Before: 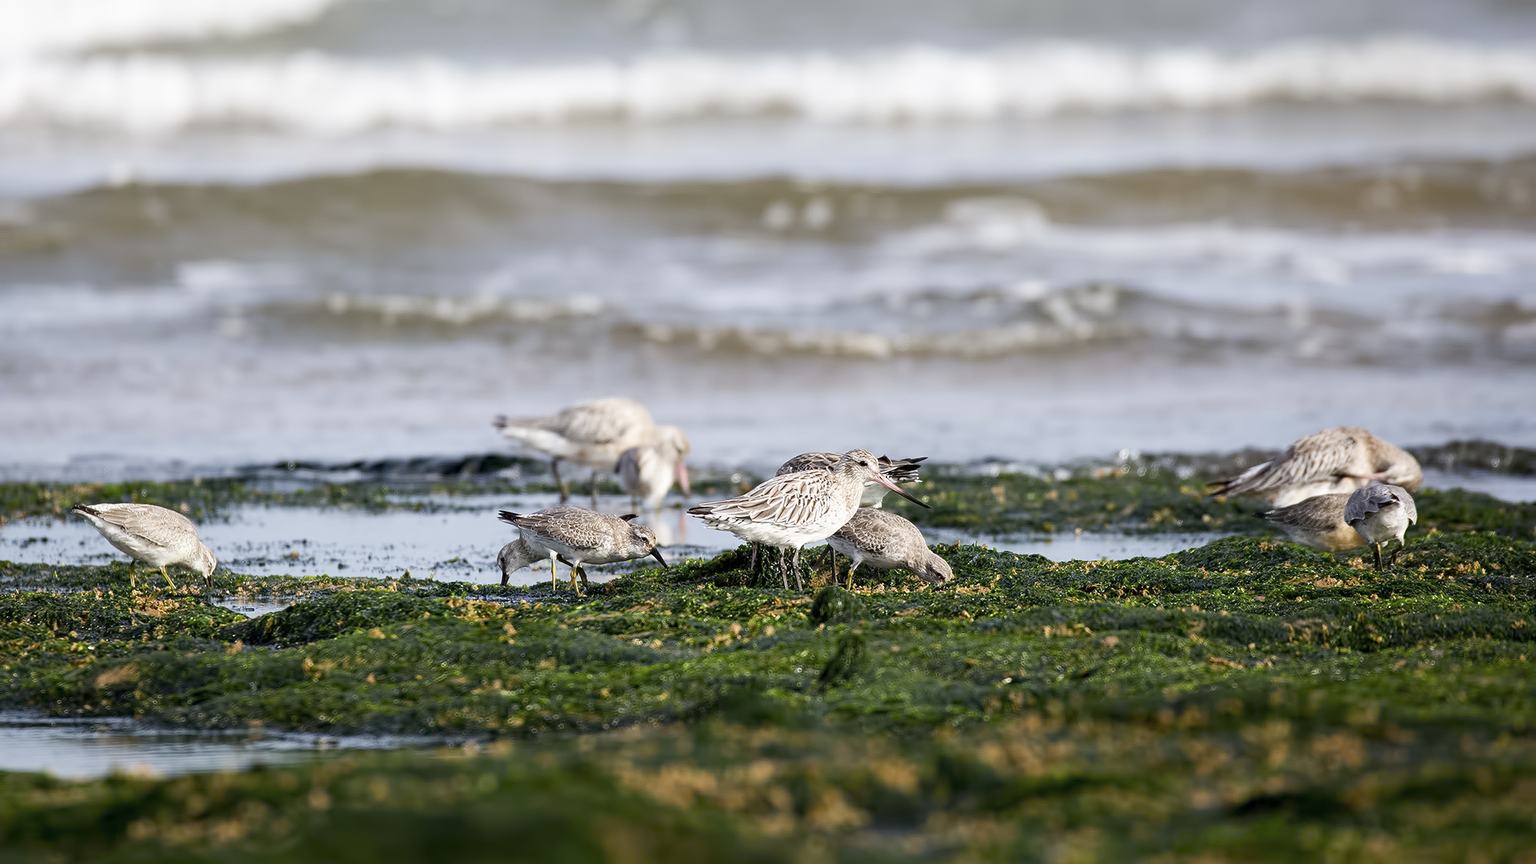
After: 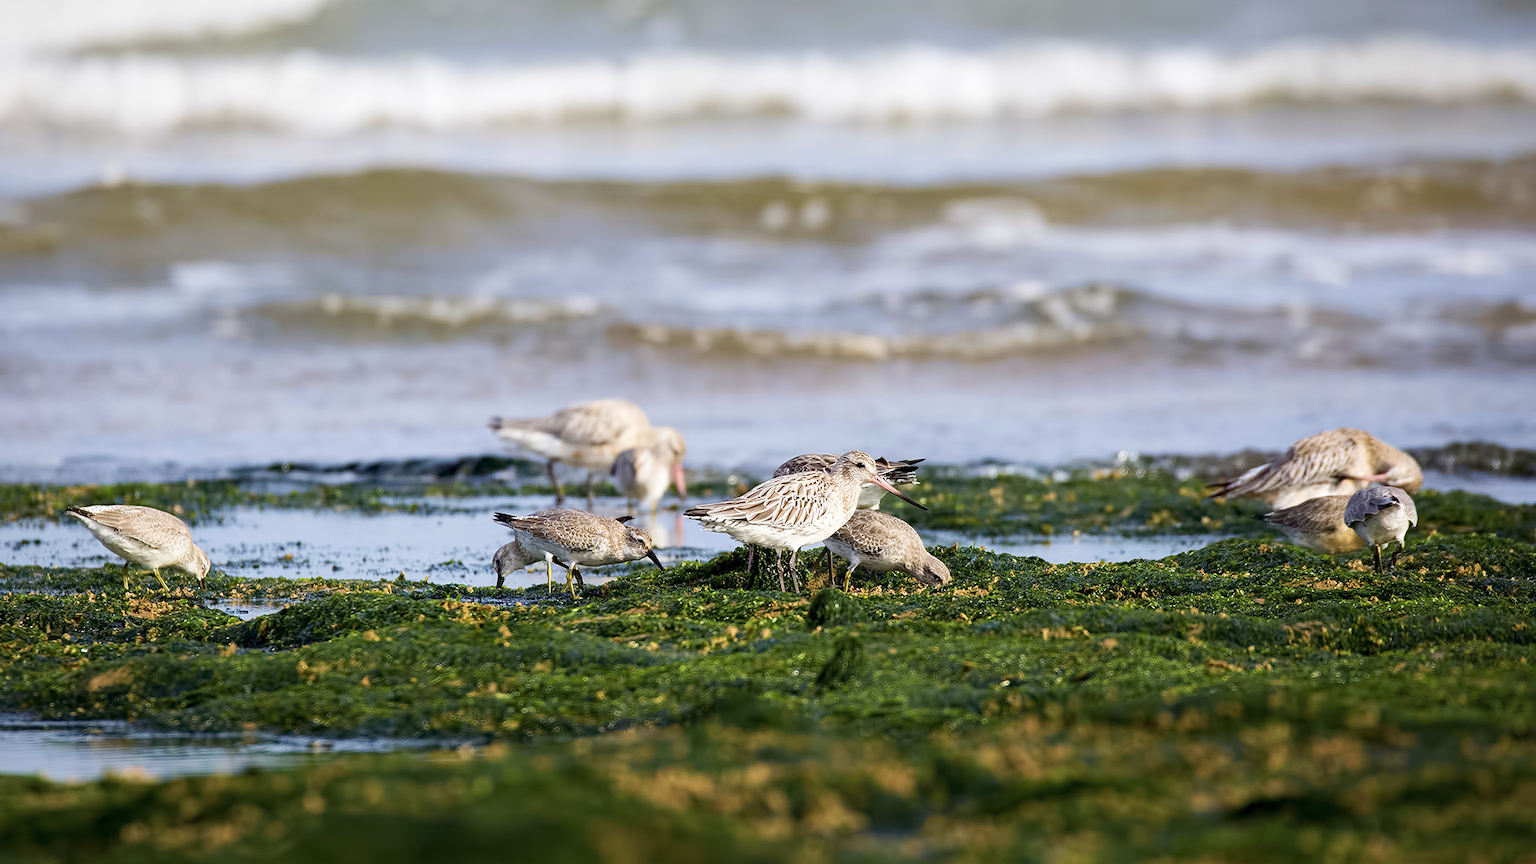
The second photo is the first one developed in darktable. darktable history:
crop and rotate: left 0.504%, top 0.163%, bottom 0.308%
vignetting: fall-off start 84.62%, fall-off radius 79.75%, brightness -0.299, saturation -0.051, width/height ratio 1.221
velvia: strength 56.16%
